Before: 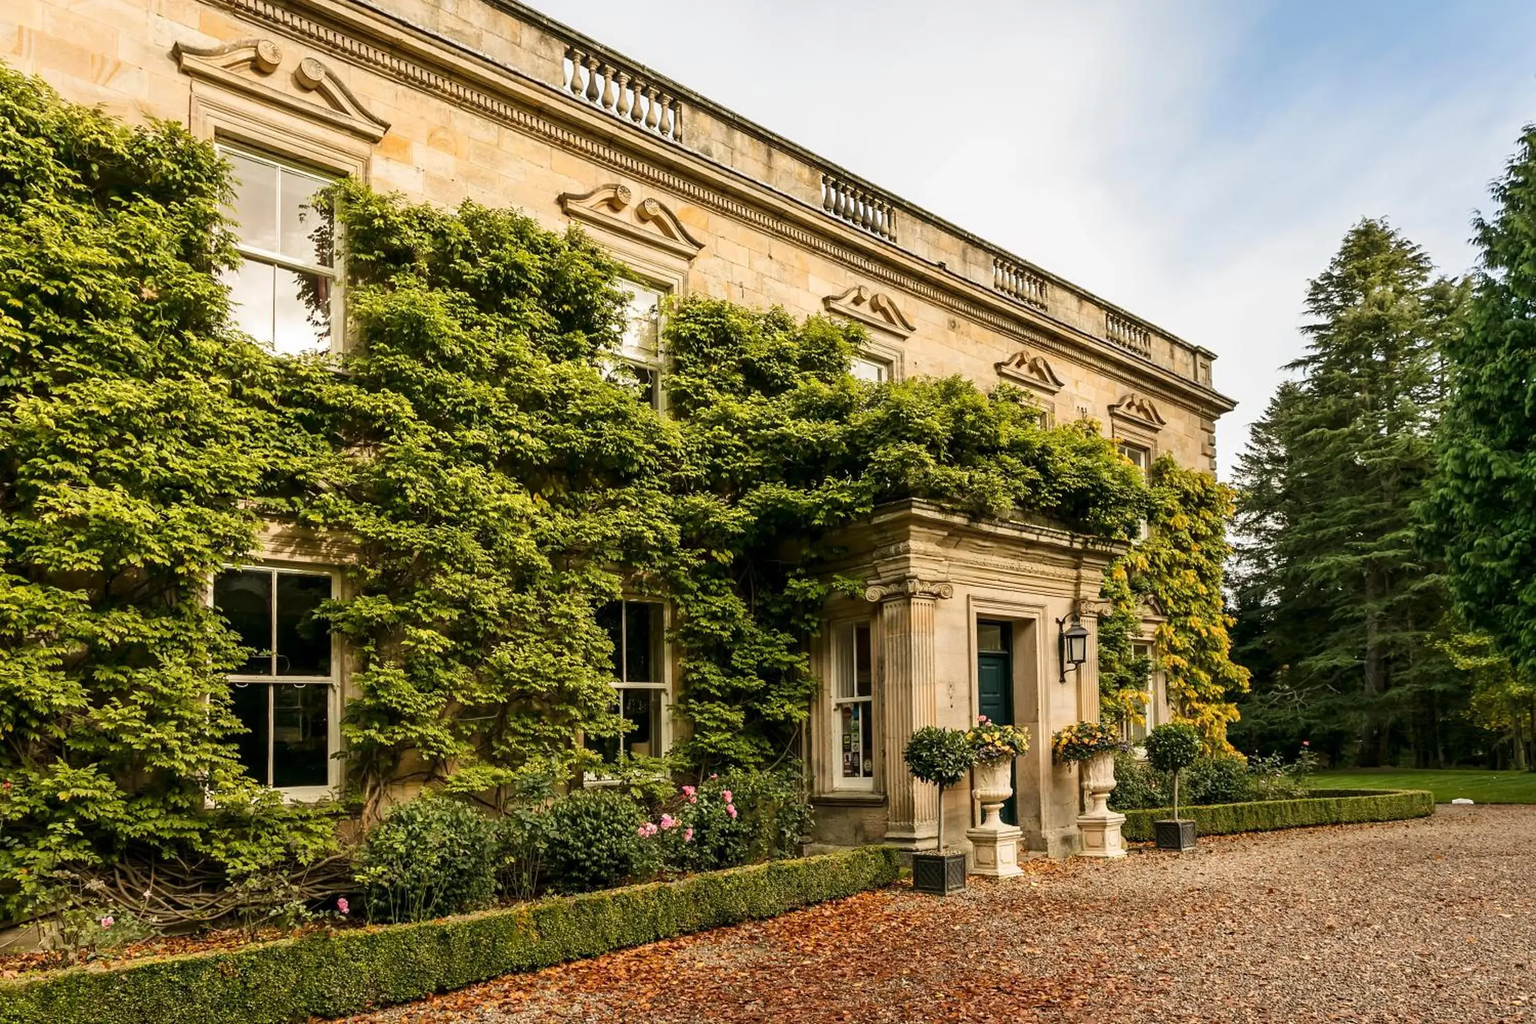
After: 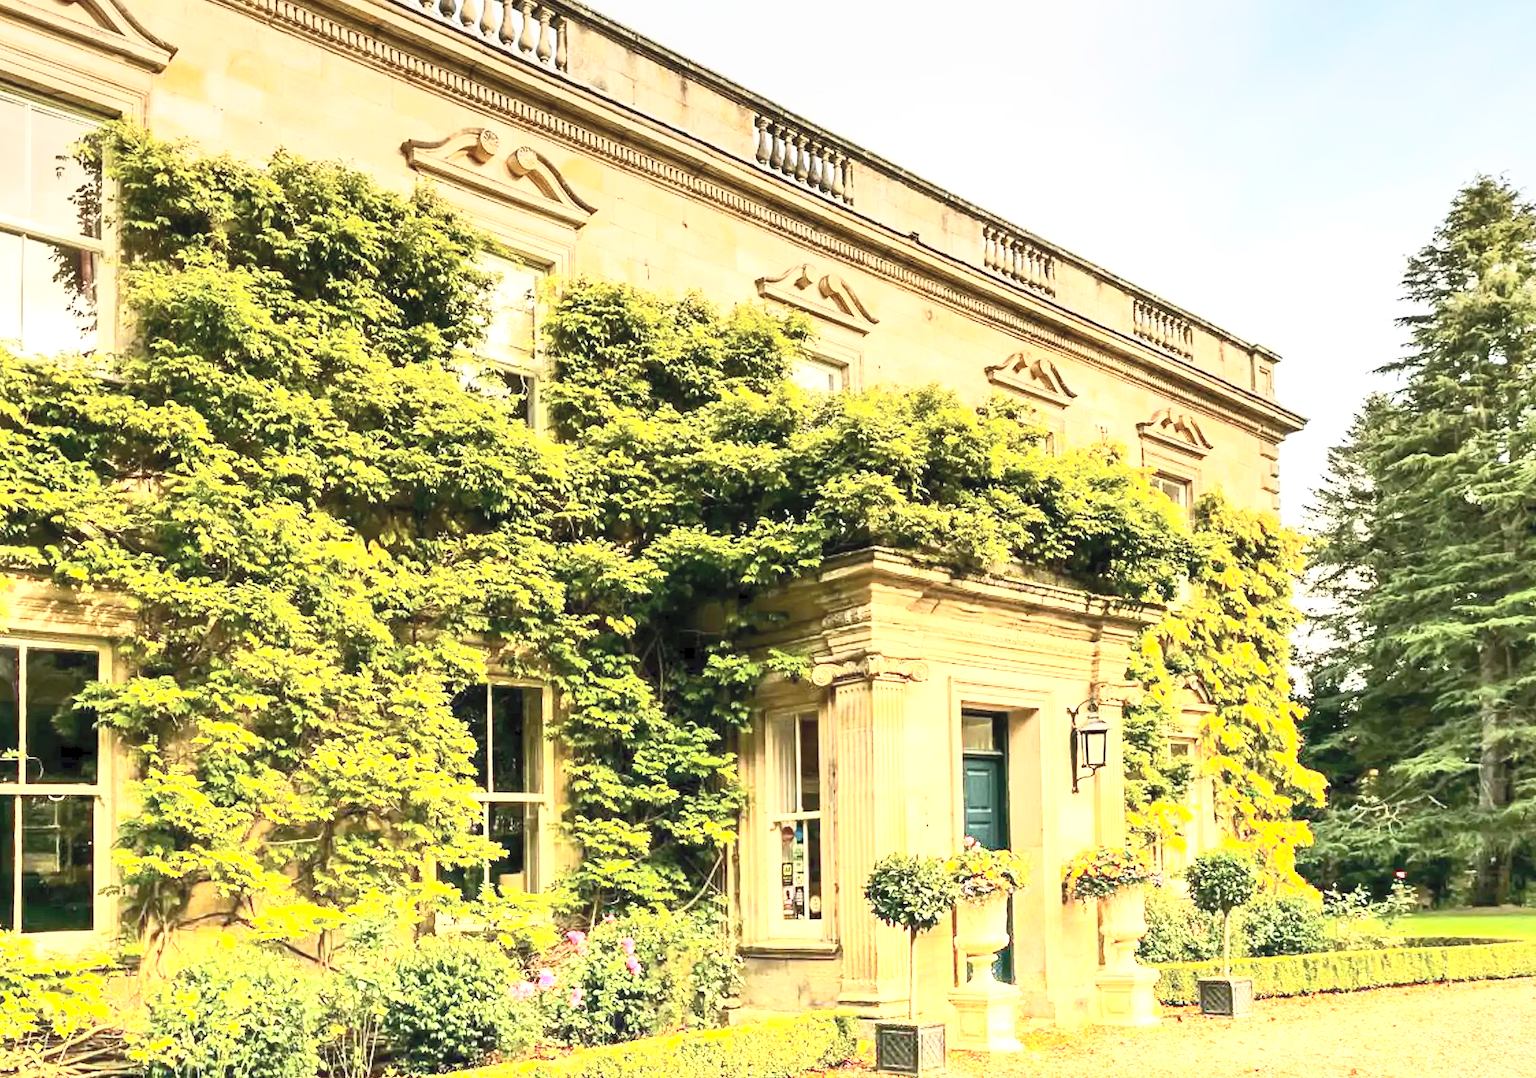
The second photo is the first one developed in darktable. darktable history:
contrast brightness saturation: contrast 0.39, brightness 0.53
graduated density: density -3.9 EV
crop: left 16.768%, top 8.653%, right 8.362%, bottom 12.485%
